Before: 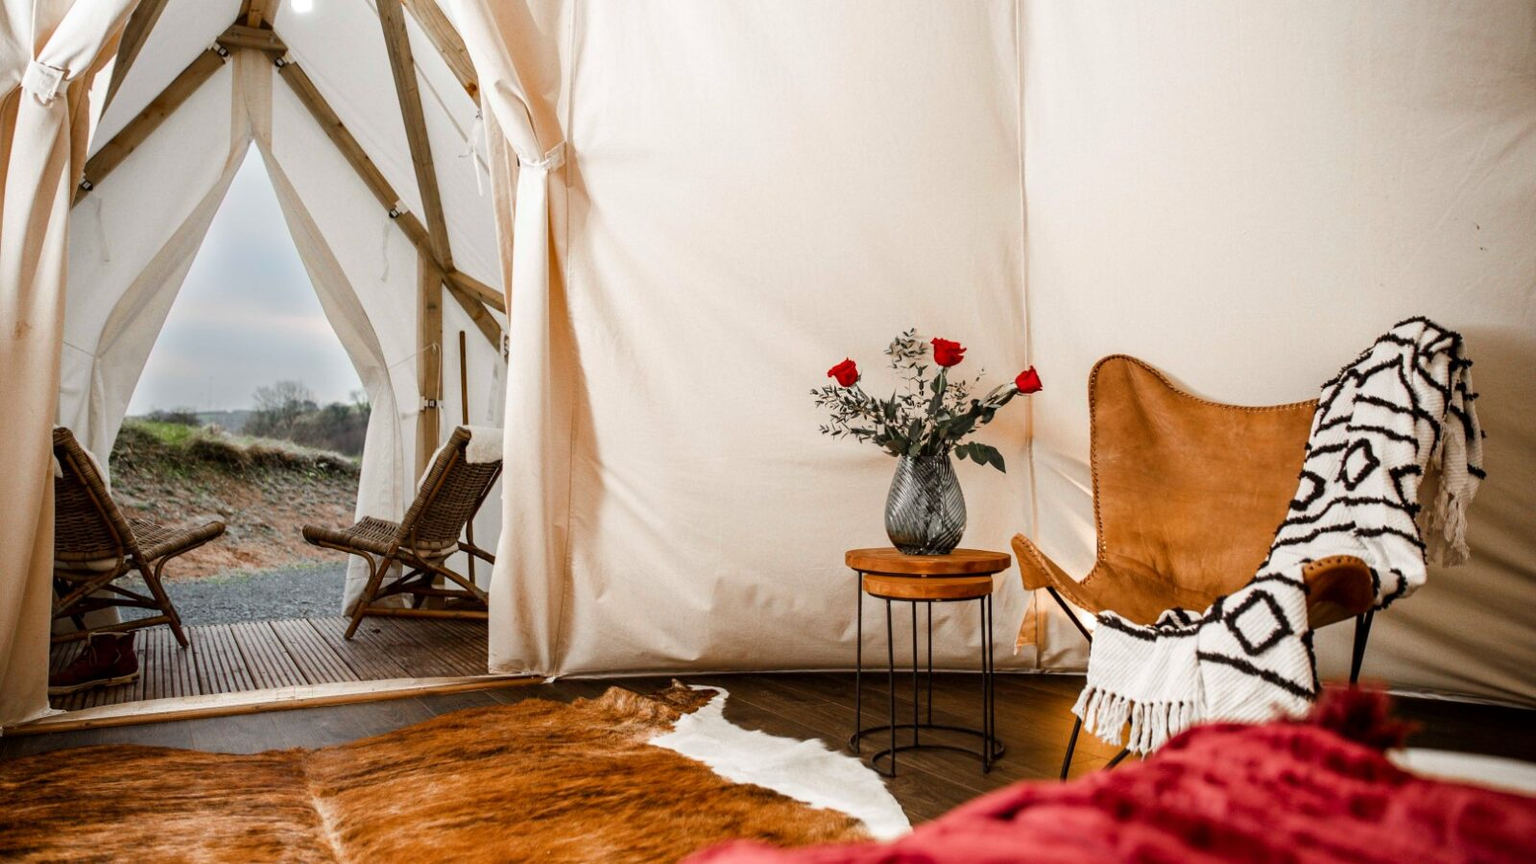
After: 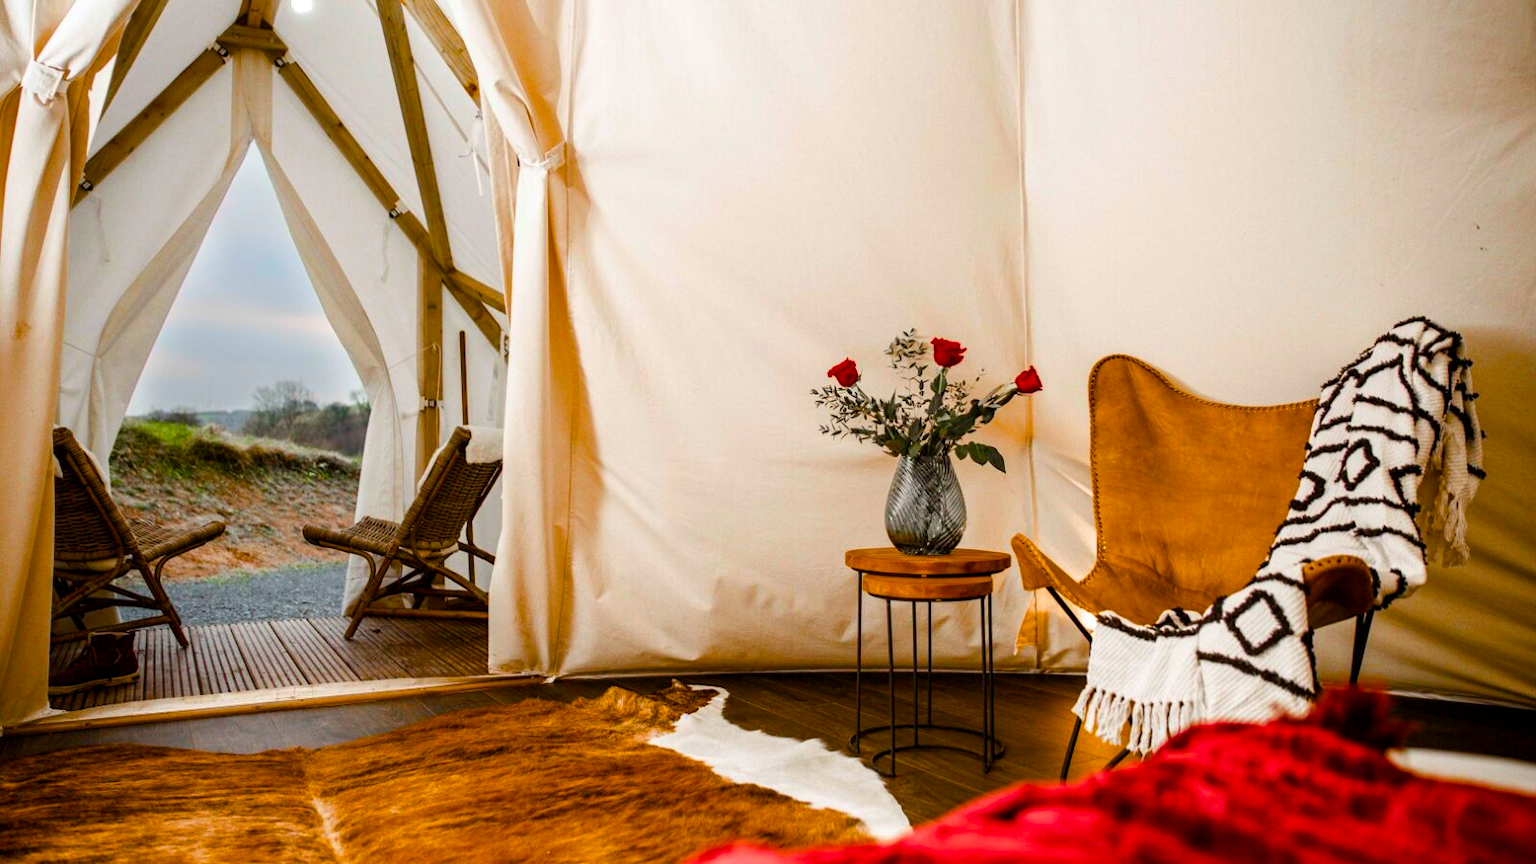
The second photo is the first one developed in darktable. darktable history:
color balance rgb: linear chroma grading › global chroma 8.806%, perceptual saturation grading › global saturation 35.934%, perceptual saturation grading › shadows 35.347%, global vibrance 20%
